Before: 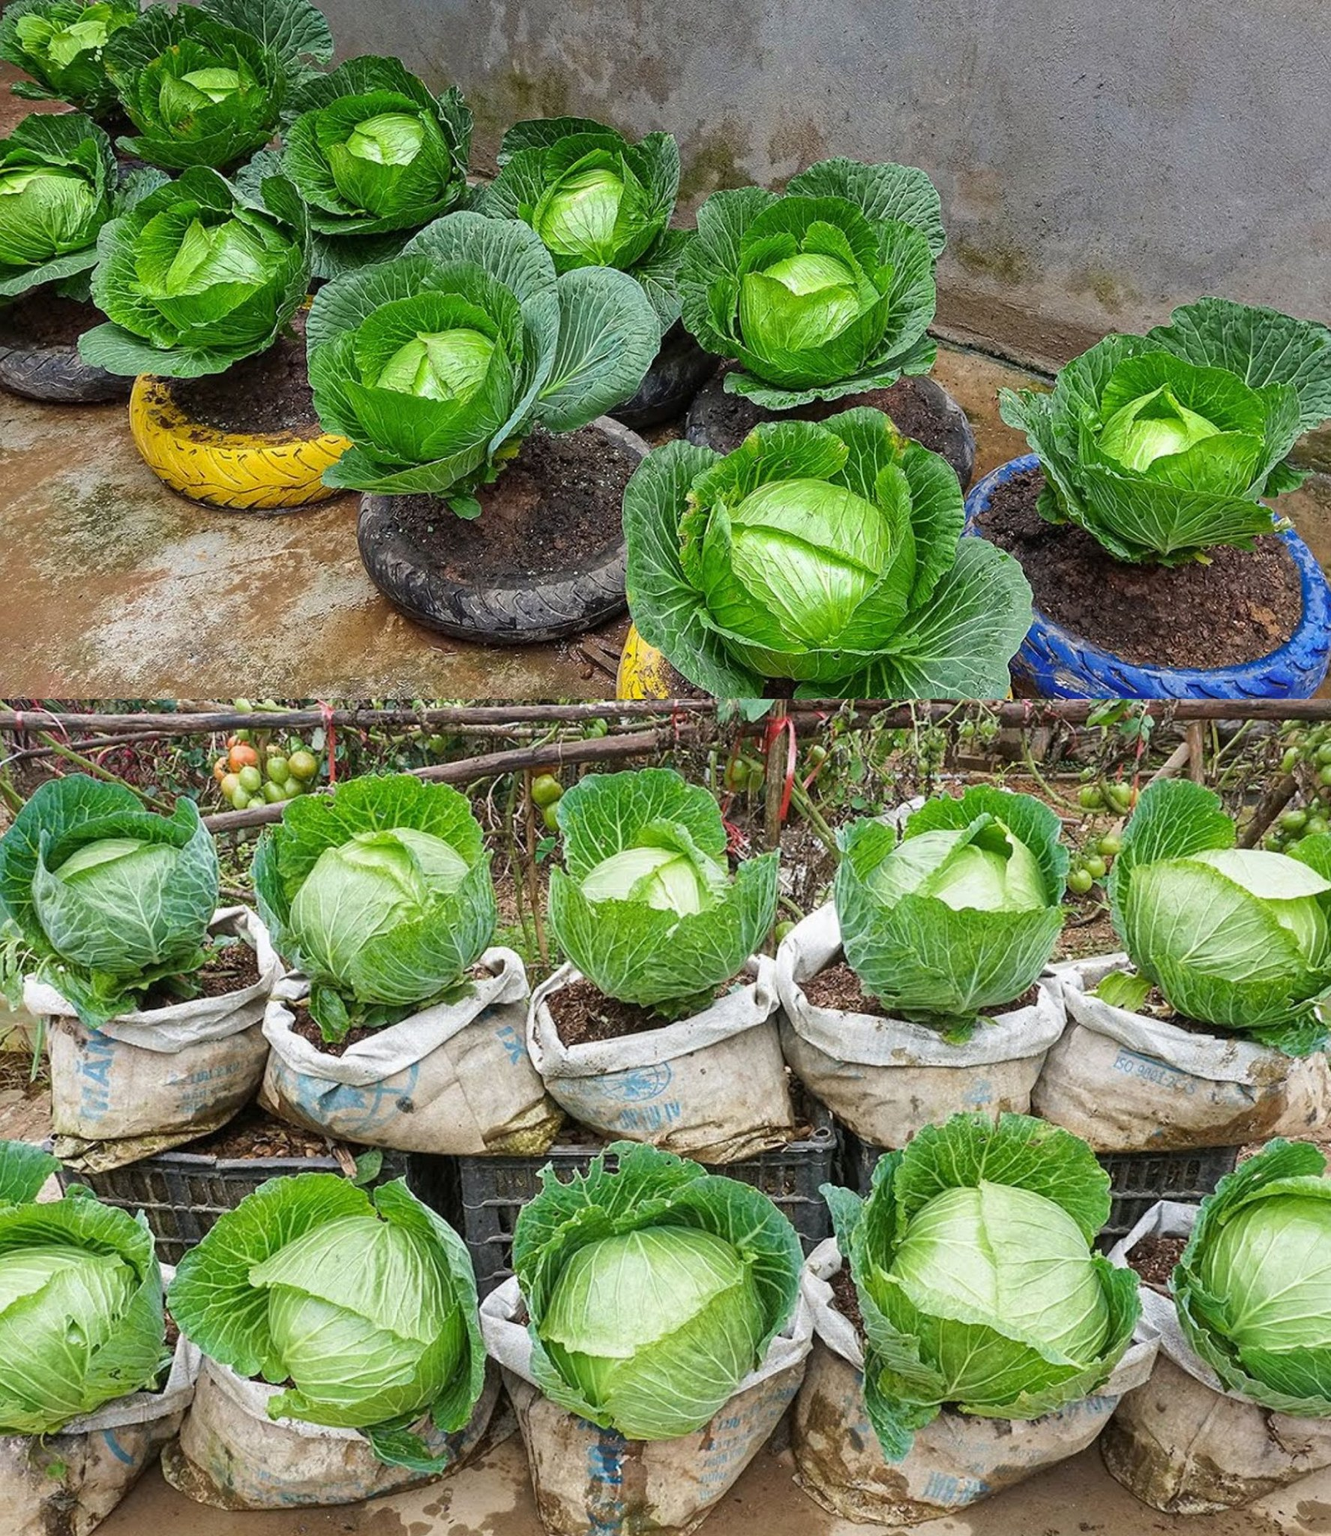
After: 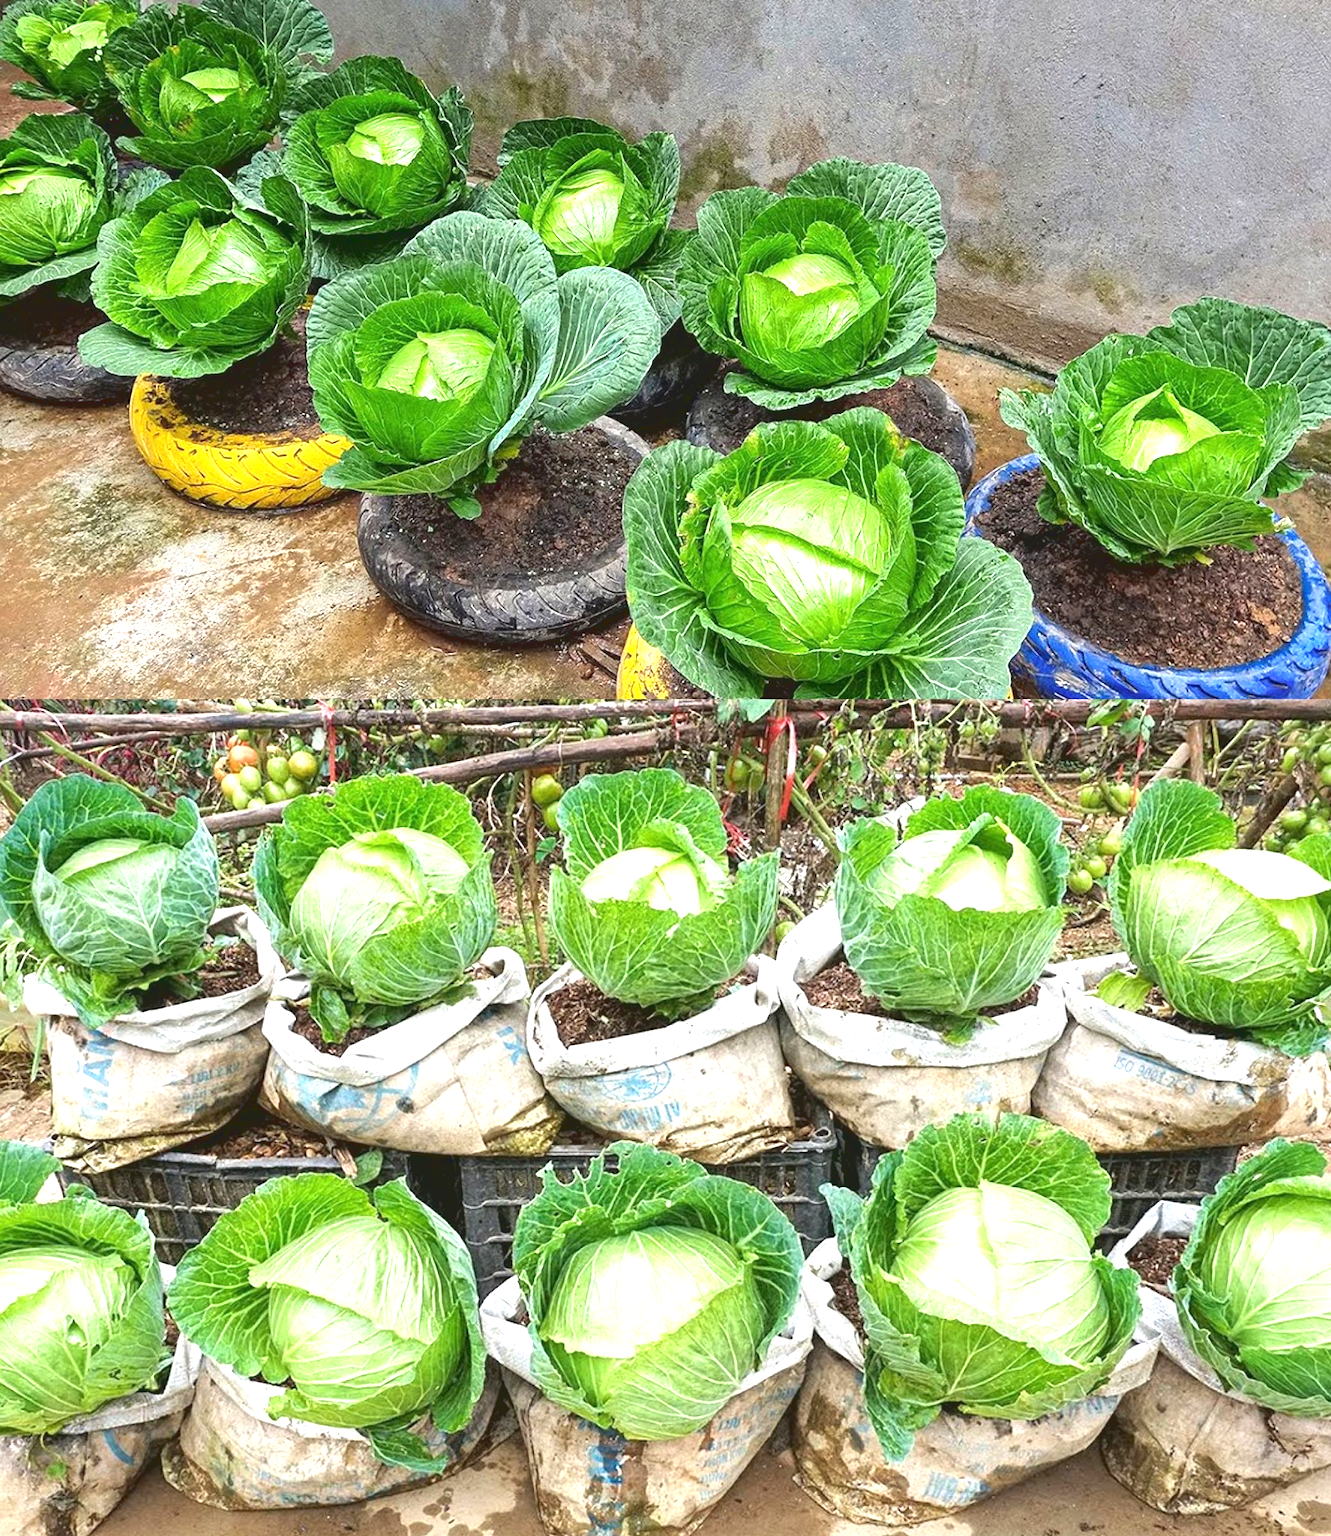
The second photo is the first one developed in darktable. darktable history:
exposure: exposure 0.943 EV, compensate highlight preservation false
tone curve: curves: ch0 [(0.122, 0.111) (1, 1)]
